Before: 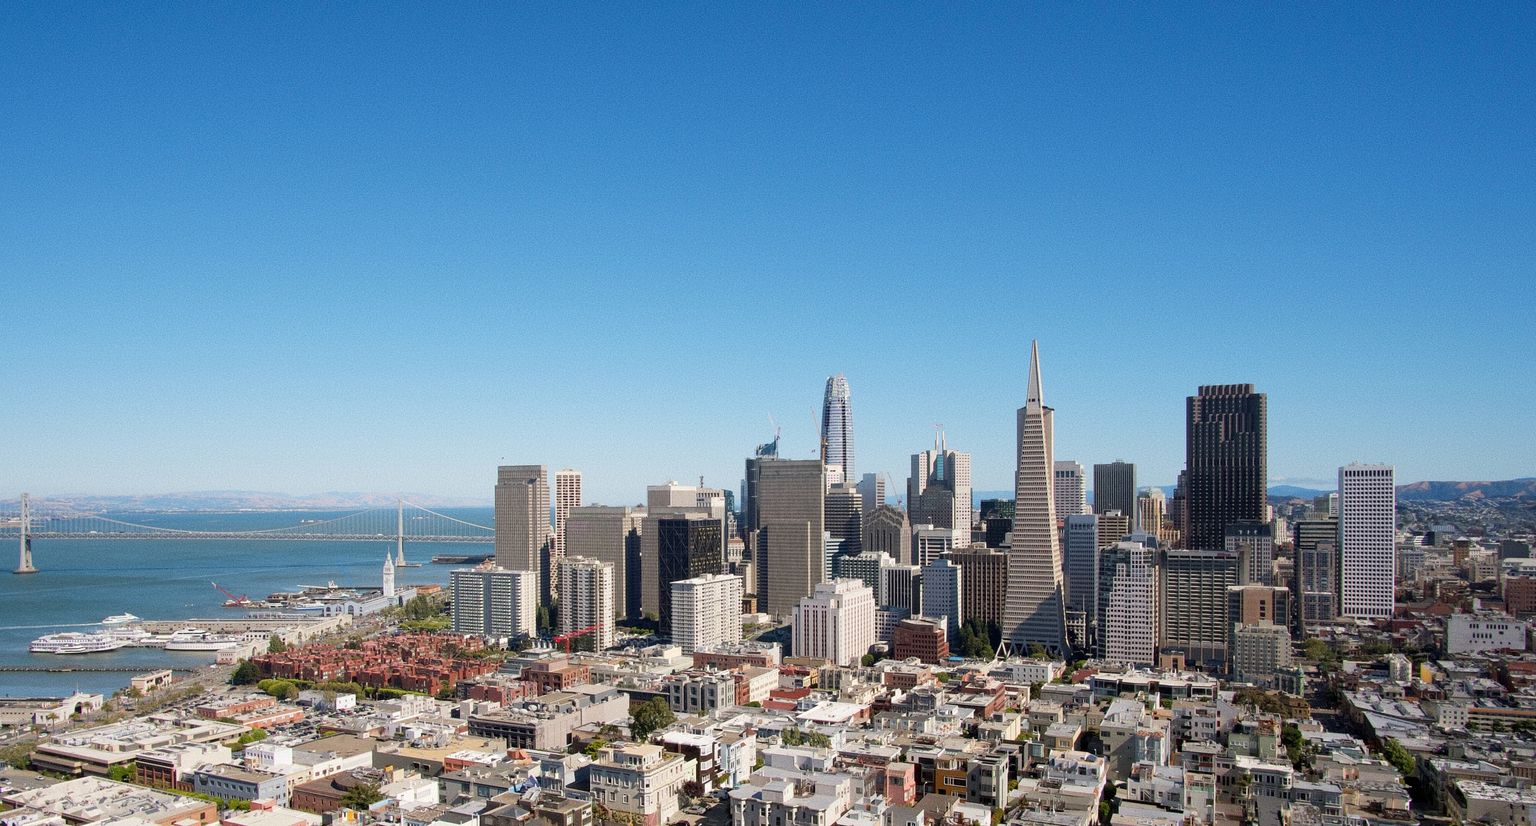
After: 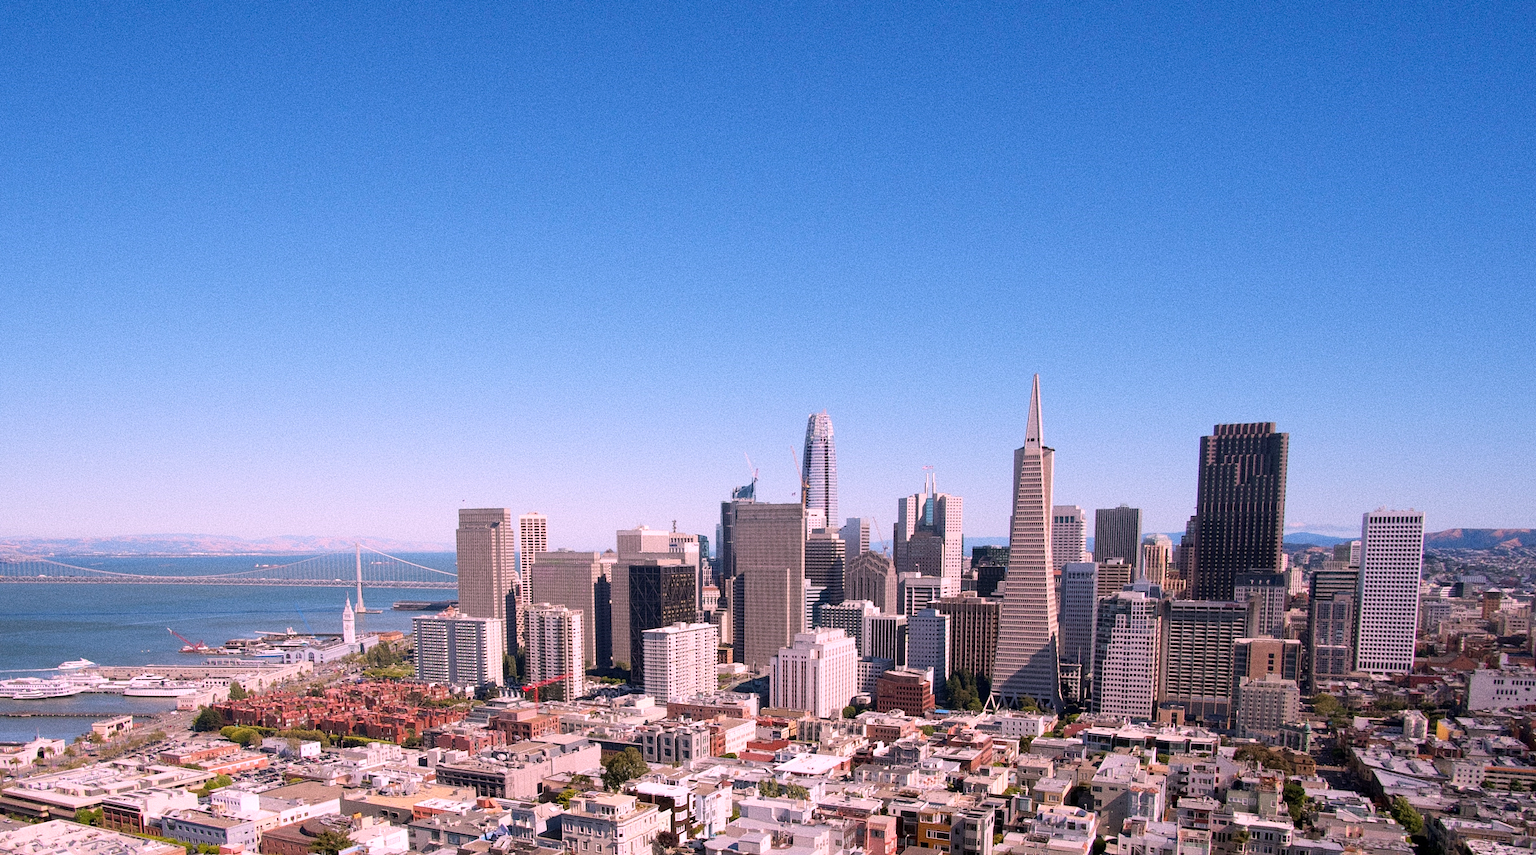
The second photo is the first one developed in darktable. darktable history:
grain: on, module defaults
white balance: red 1.188, blue 1.11
rotate and perspective: rotation 0.074°, lens shift (vertical) 0.096, lens shift (horizontal) -0.041, crop left 0.043, crop right 0.952, crop top 0.024, crop bottom 0.979
crop and rotate: left 1.774%, right 0.633%, bottom 1.28%
